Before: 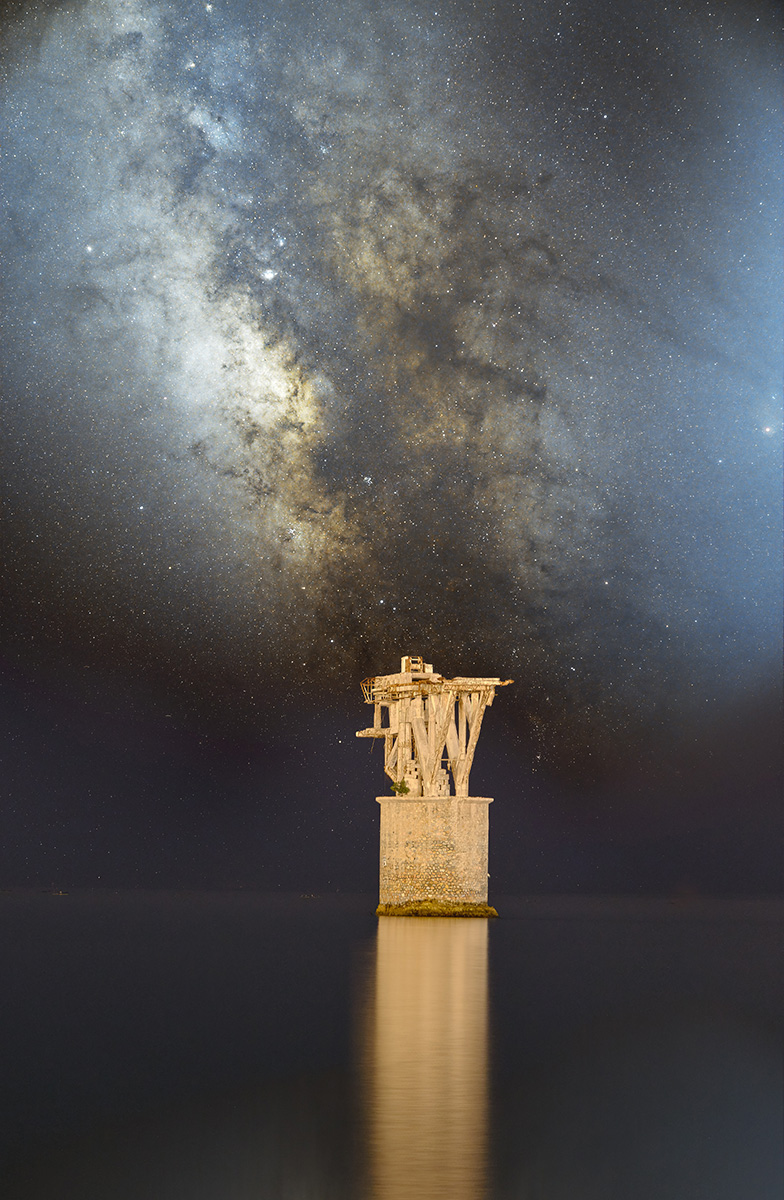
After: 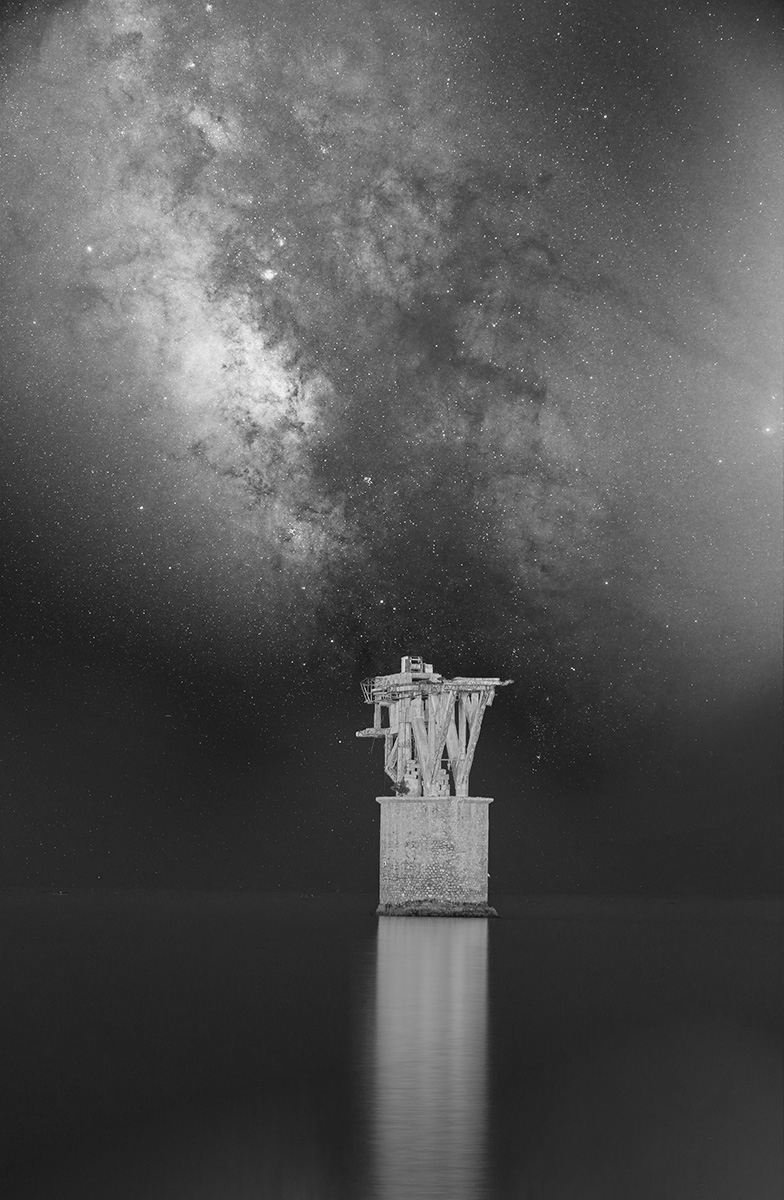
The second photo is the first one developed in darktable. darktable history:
contrast equalizer: y [[0.5, 0.5, 0.472, 0.5, 0.5, 0.5], [0.5 ×6], [0.5 ×6], [0 ×6], [0 ×6]]
color calibration: output gray [0.18, 0.41, 0.41, 0], gray › normalize channels true, illuminant same as pipeline (D50), adaptation XYZ, x 0.346, y 0.359, gamut compression 0
